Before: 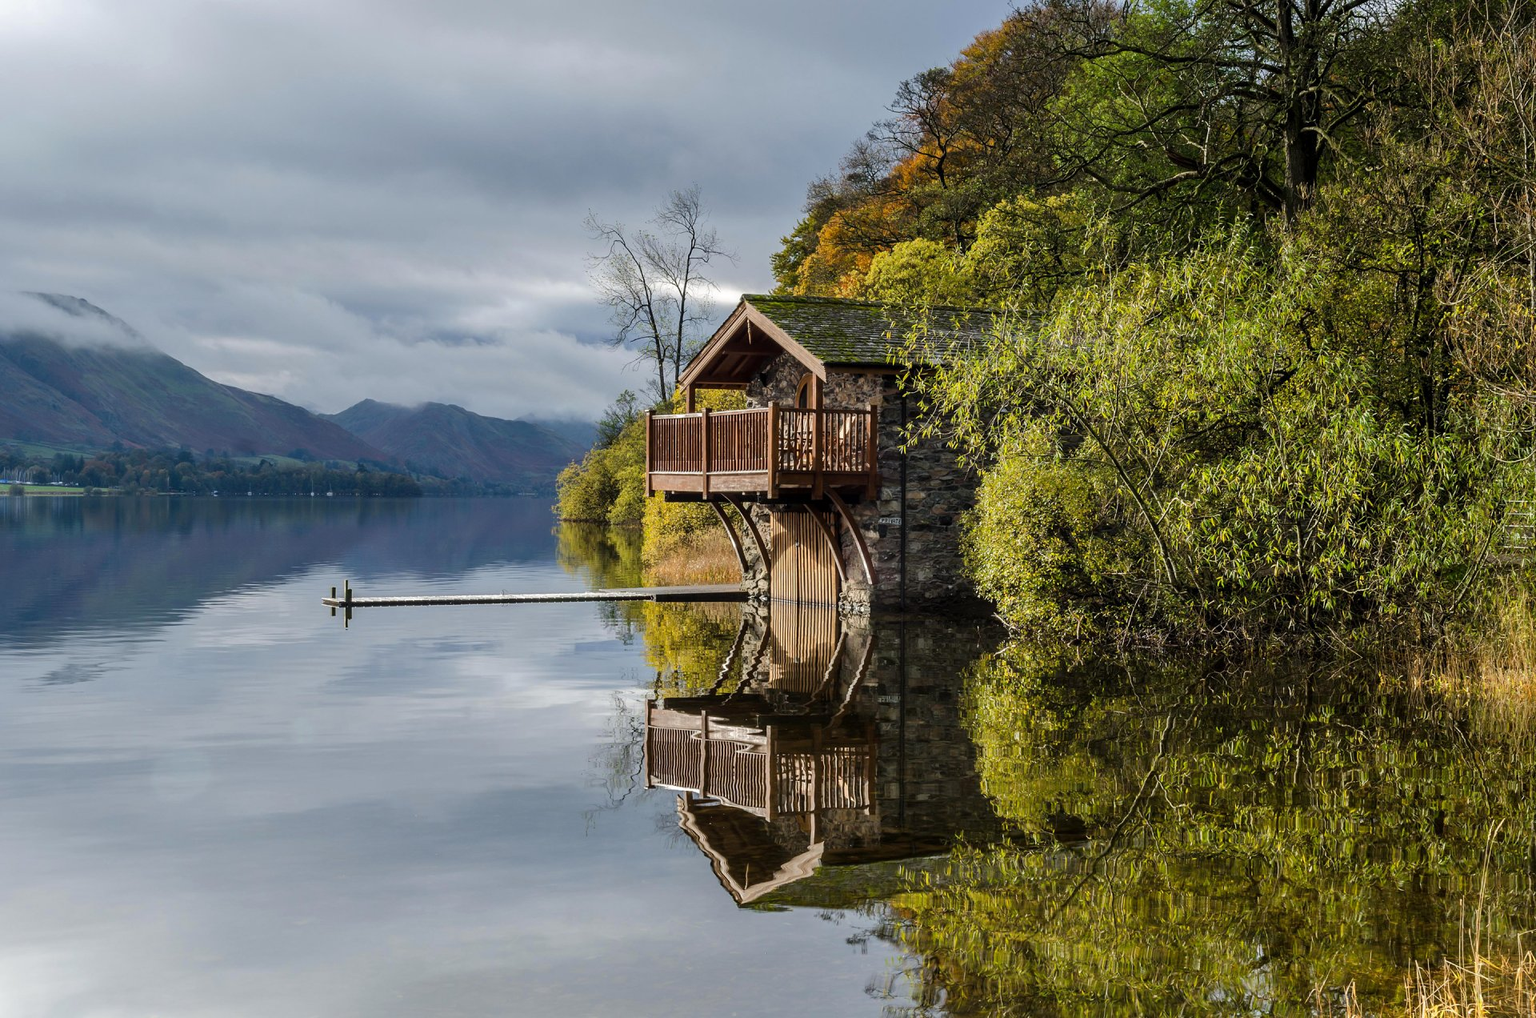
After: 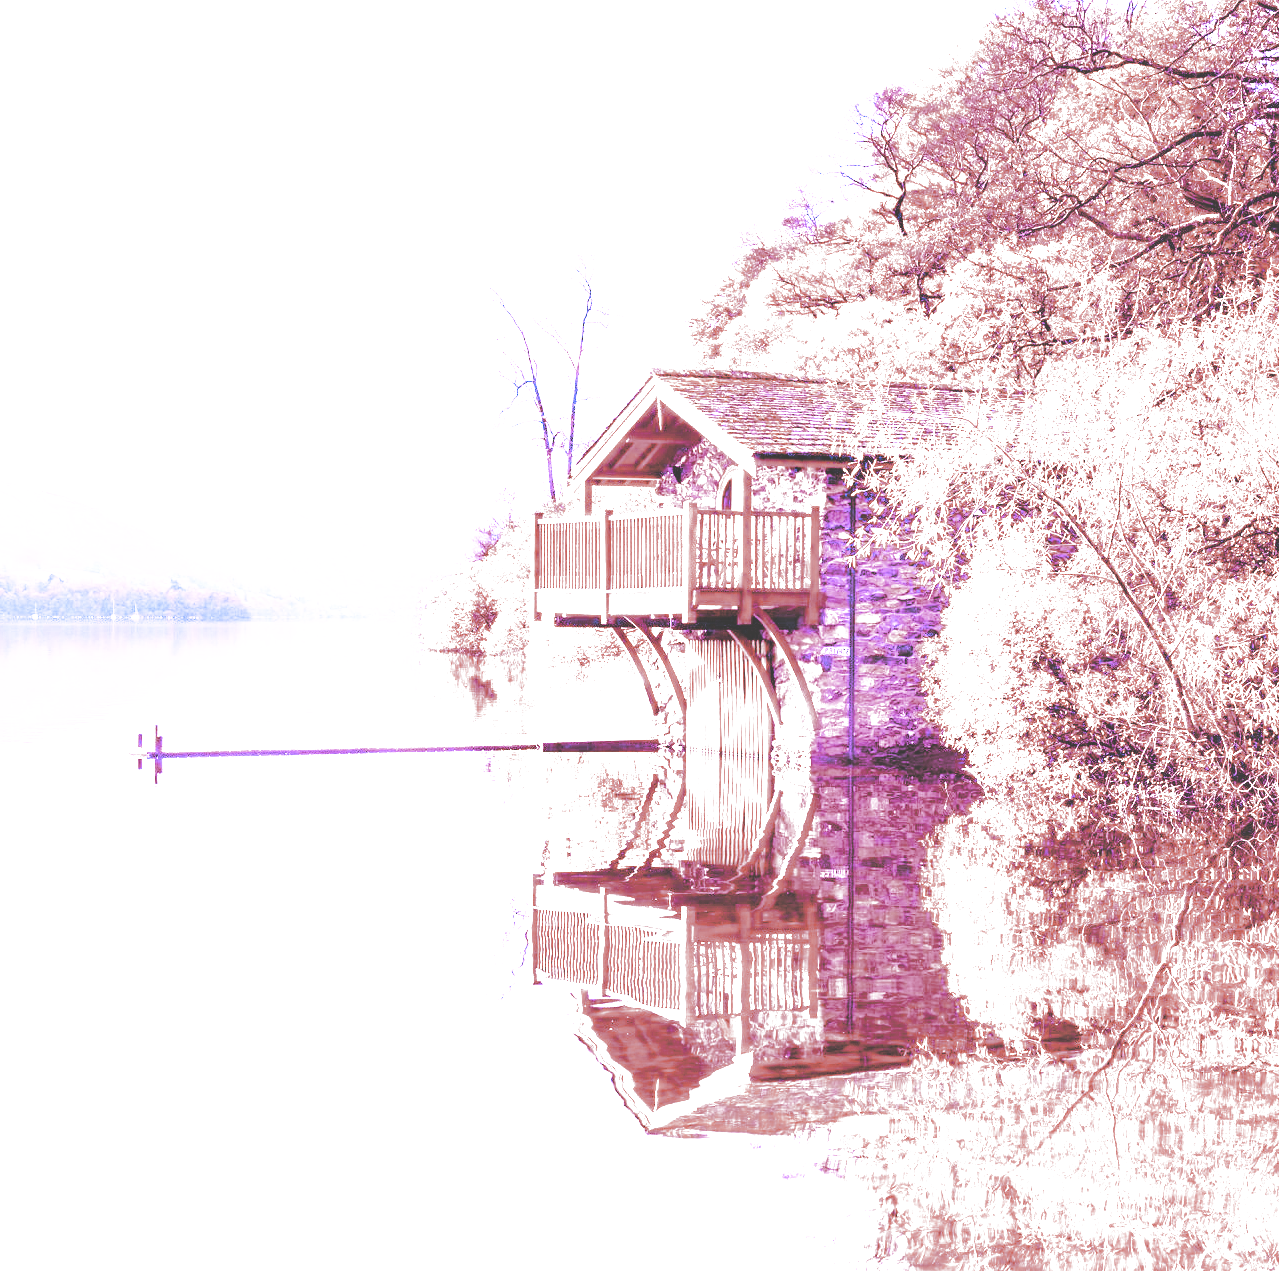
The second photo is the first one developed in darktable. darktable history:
white balance: red 8, blue 8
contrast equalizer: y [[0.5, 0.5, 0.472, 0.5, 0.5, 0.5], [0.5 ×6], [0.5 ×6], [0 ×6], [0 ×6]]
color zones: curves: ch0 [(0.004, 0.306) (0.107, 0.448) (0.252, 0.656) (0.41, 0.398) (0.595, 0.515) (0.768, 0.628)]; ch1 [(0.07, 0.323) (0.151, 0.452) (0.252, 0.608) (0.346, 0.221) (0.463, 0.189) (0.61, 0.368) (0.735, 0.395) (0.921, 0.412)]; ch2 [(0, 0.476) (0.132, 0.512) (0.243, 0.512) (0.397, 0.48) (0.522, 0.376) (0.634, 0.536) (0.761, 0.46)]
exposure: black level correction -0.071, exposure 0.5 EV, compensate highlight preservation false
contrast brightness saturation: contrast 0.28
crop and rotate: left 14.436%, right 18.898%
filmic rgb: black relative exposure -5 EV, hardness 2.88, contrast 1.3, highlights saturation mix -10%
